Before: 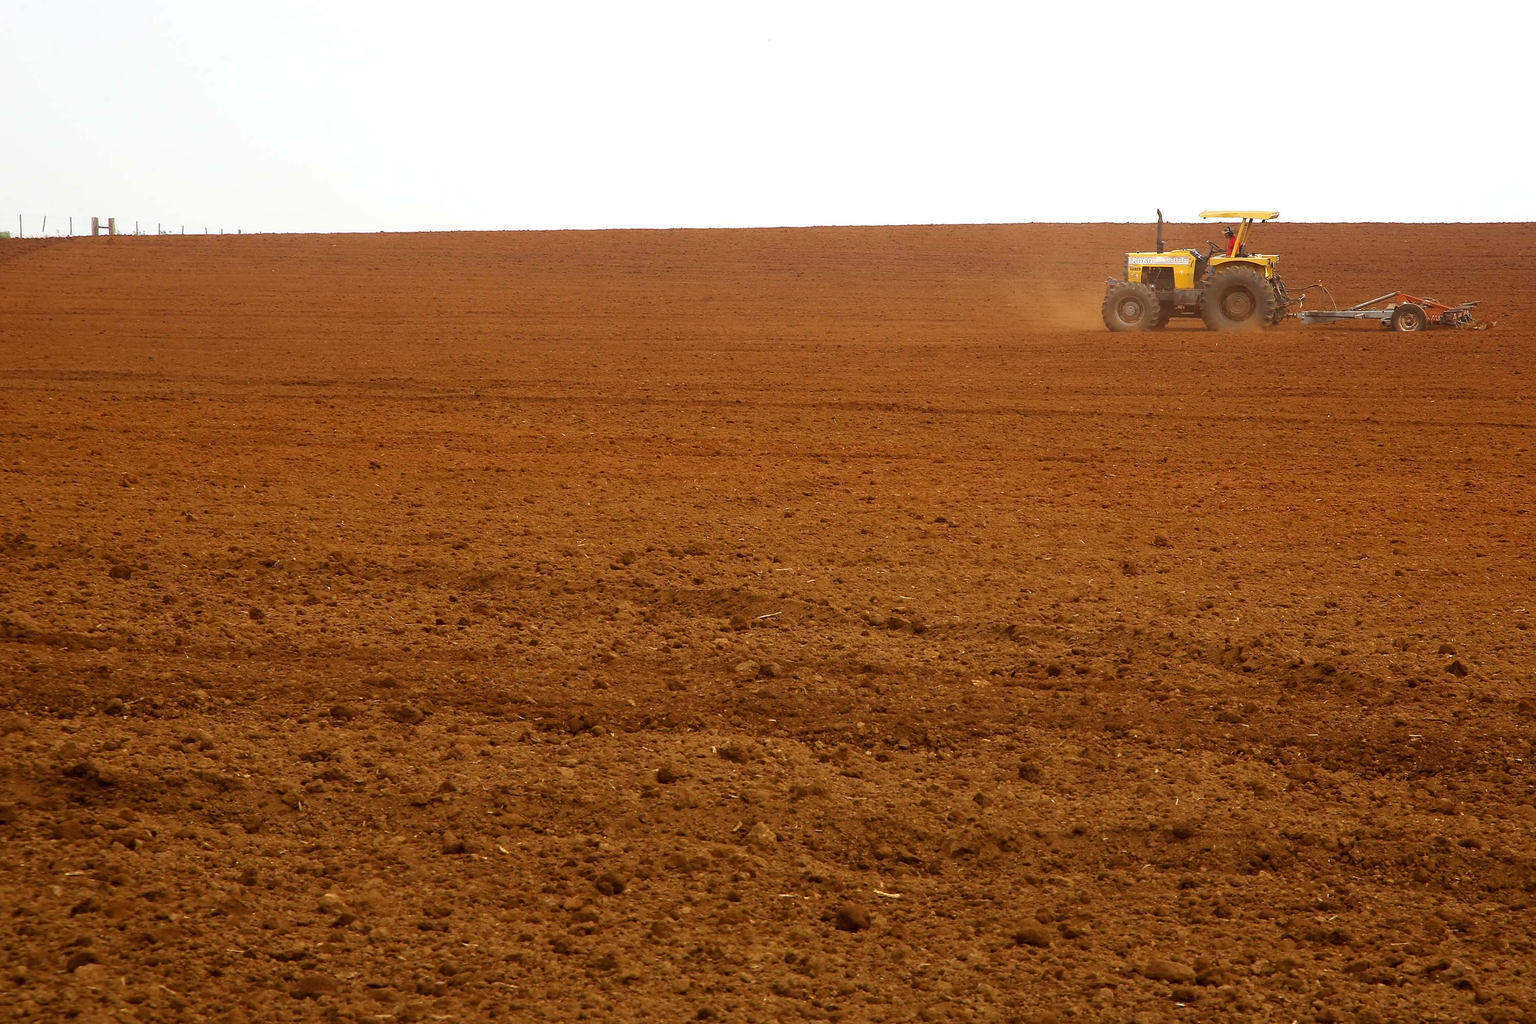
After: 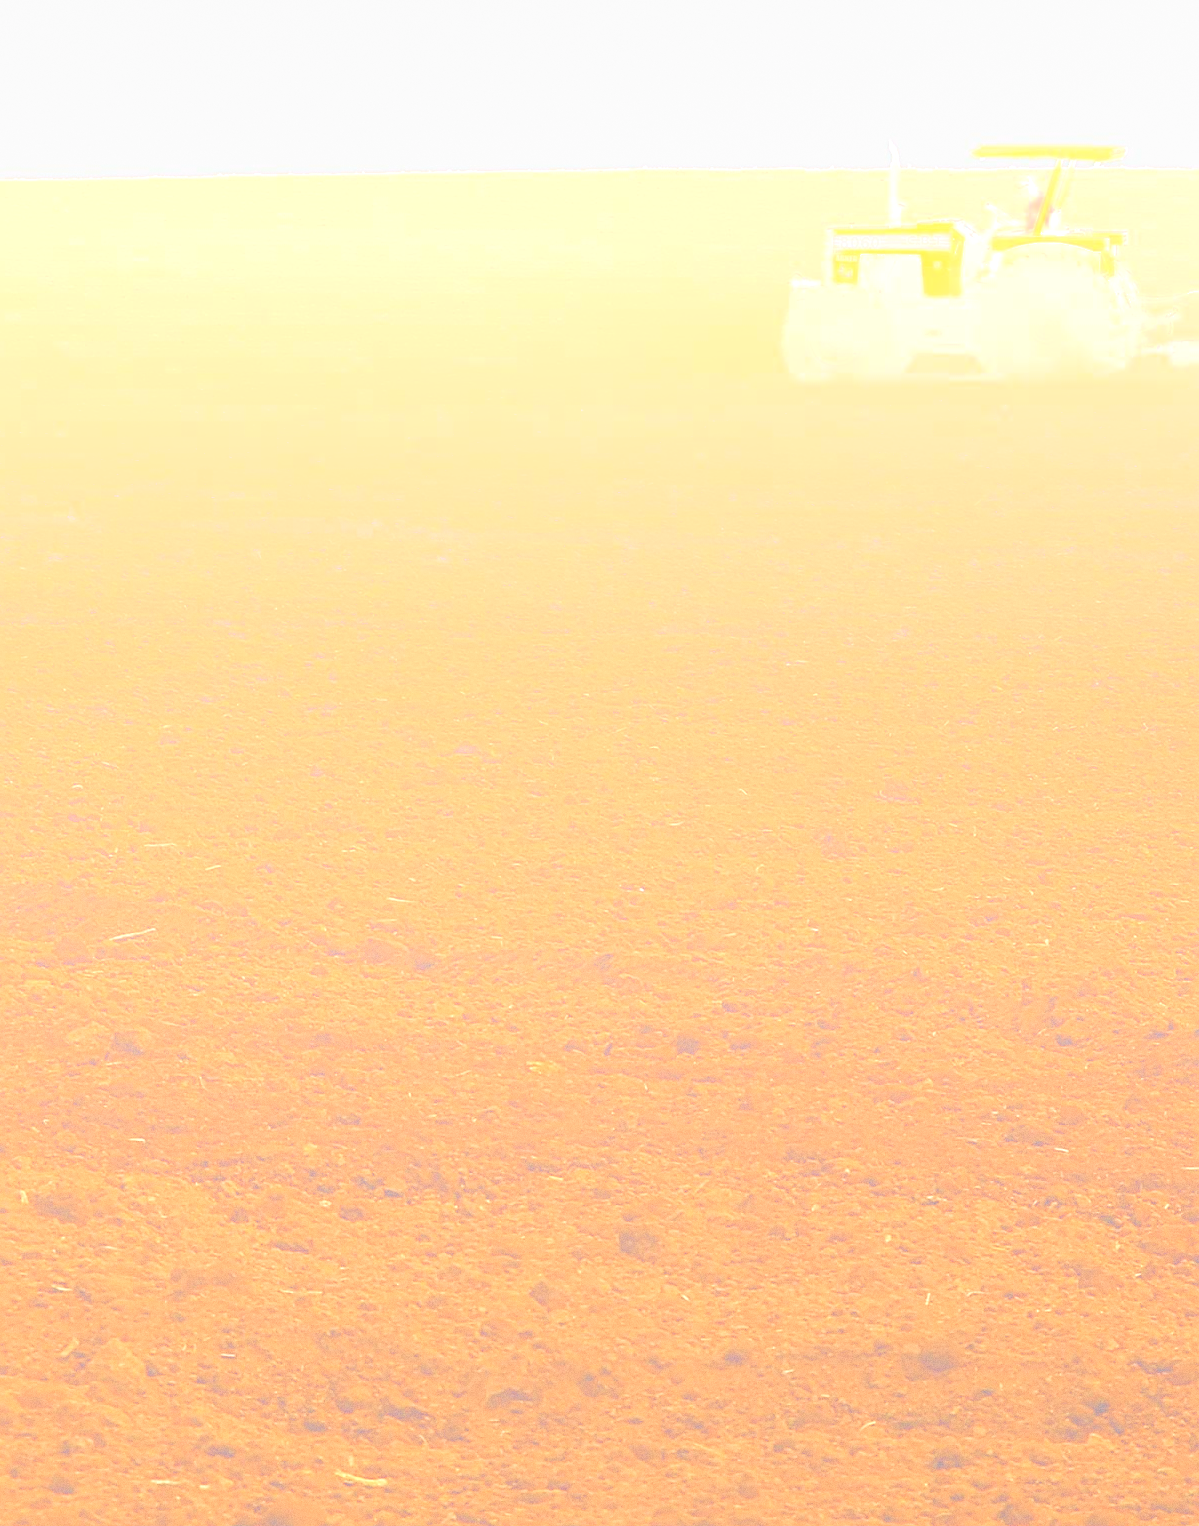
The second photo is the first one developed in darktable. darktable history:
color contrast: green-magenta contrast 0.96
sharpen: amount 0.6
crop: left 45.721%, top 13.393%, right 14.118%, bottom 10.01%
exposure: black level correction 0, exposure 0.3 EV, compensate highlight preservation false
bloom: size 85%, threshold 5%, strength 85%
grain: coarseness 0.09 ISO
